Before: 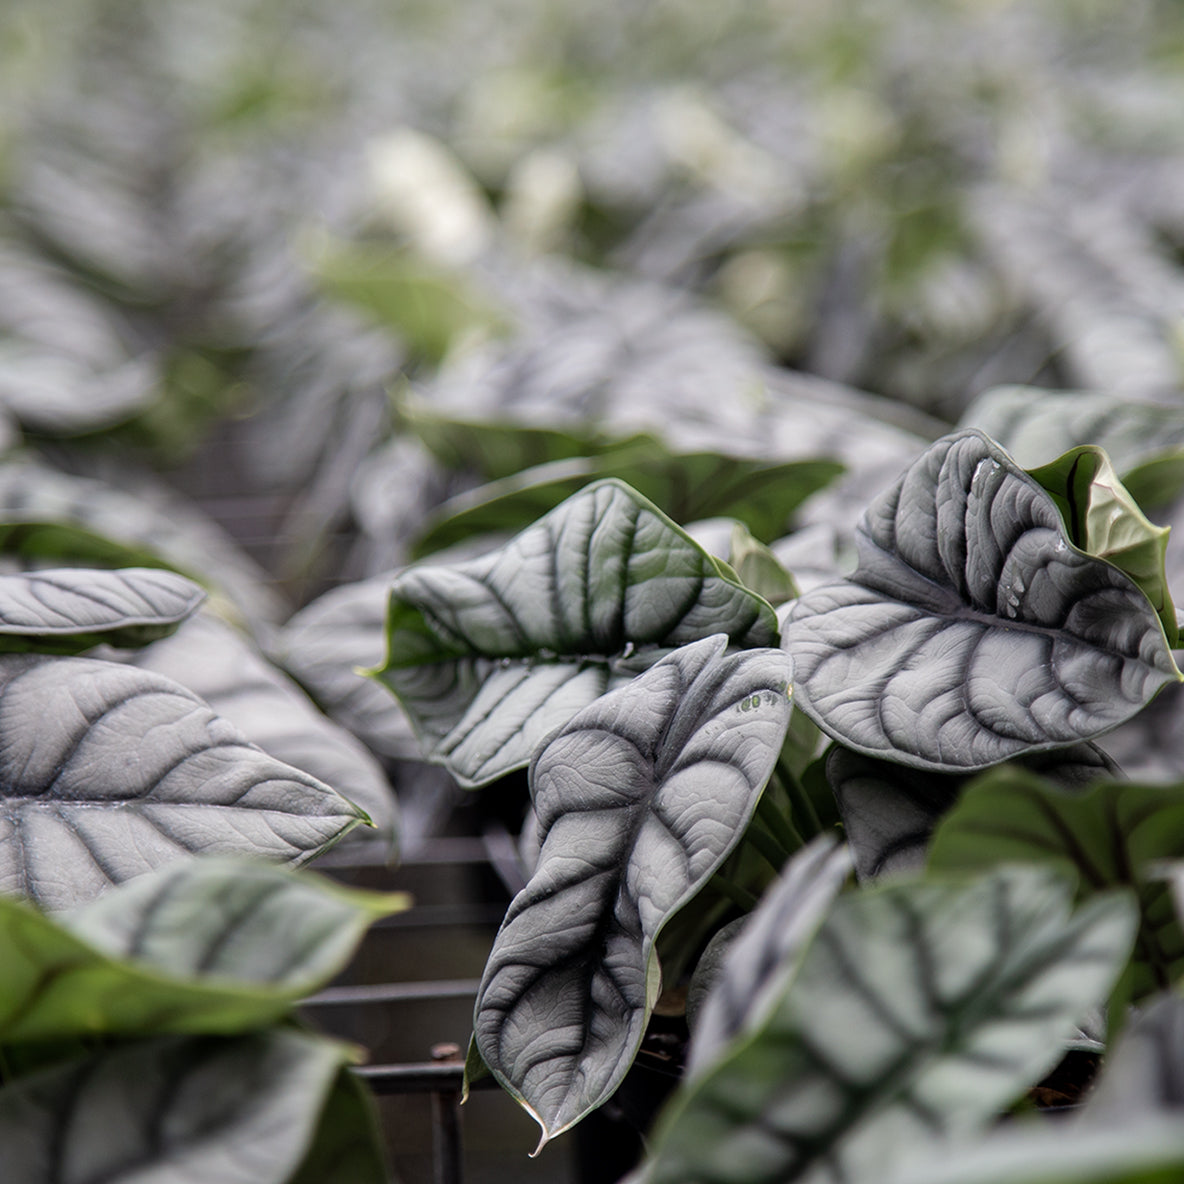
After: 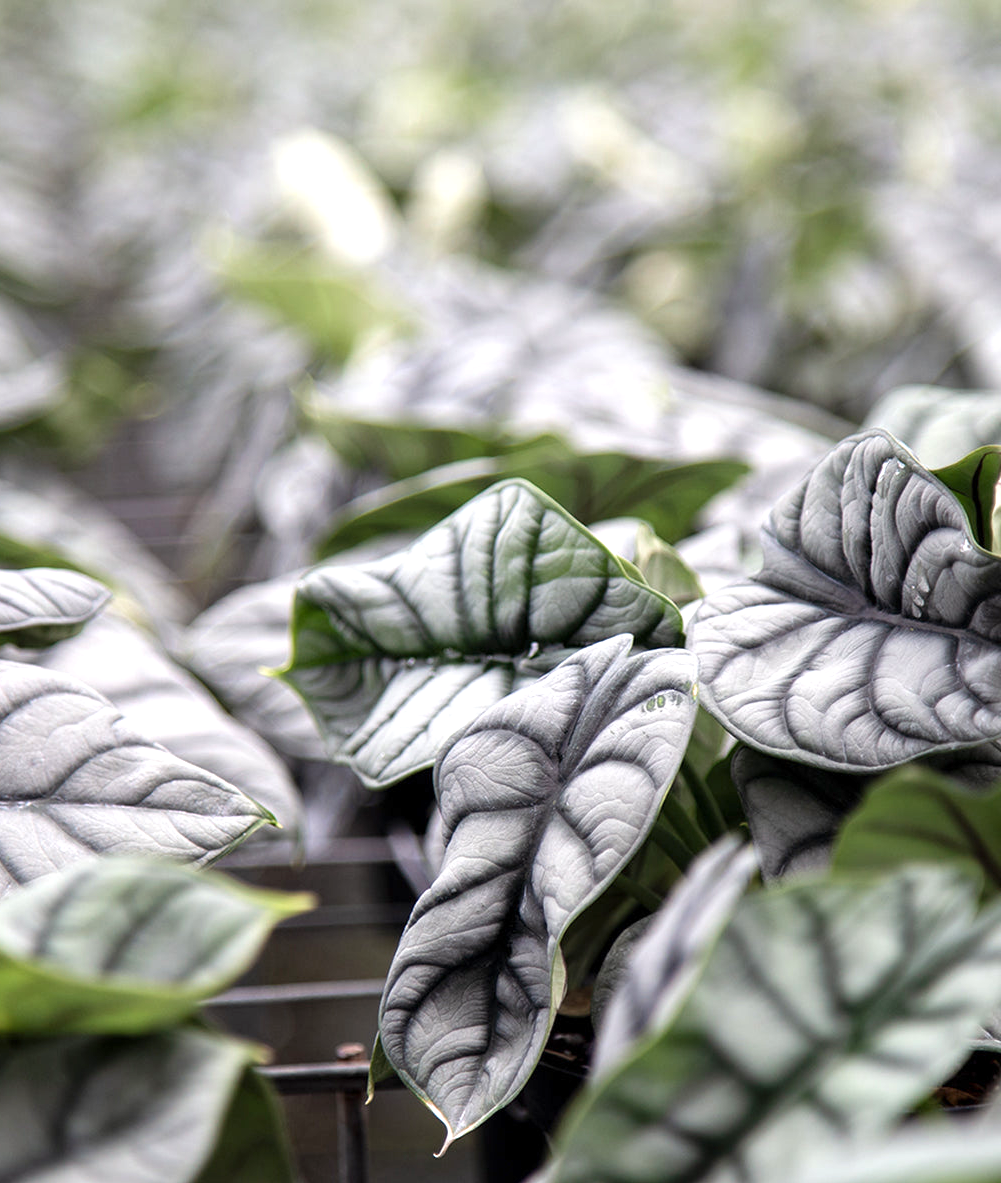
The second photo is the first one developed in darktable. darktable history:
exposure: exposure 0.74 EV, compensate highlight preservation false
crop: left 8.036%, right 7.355%
